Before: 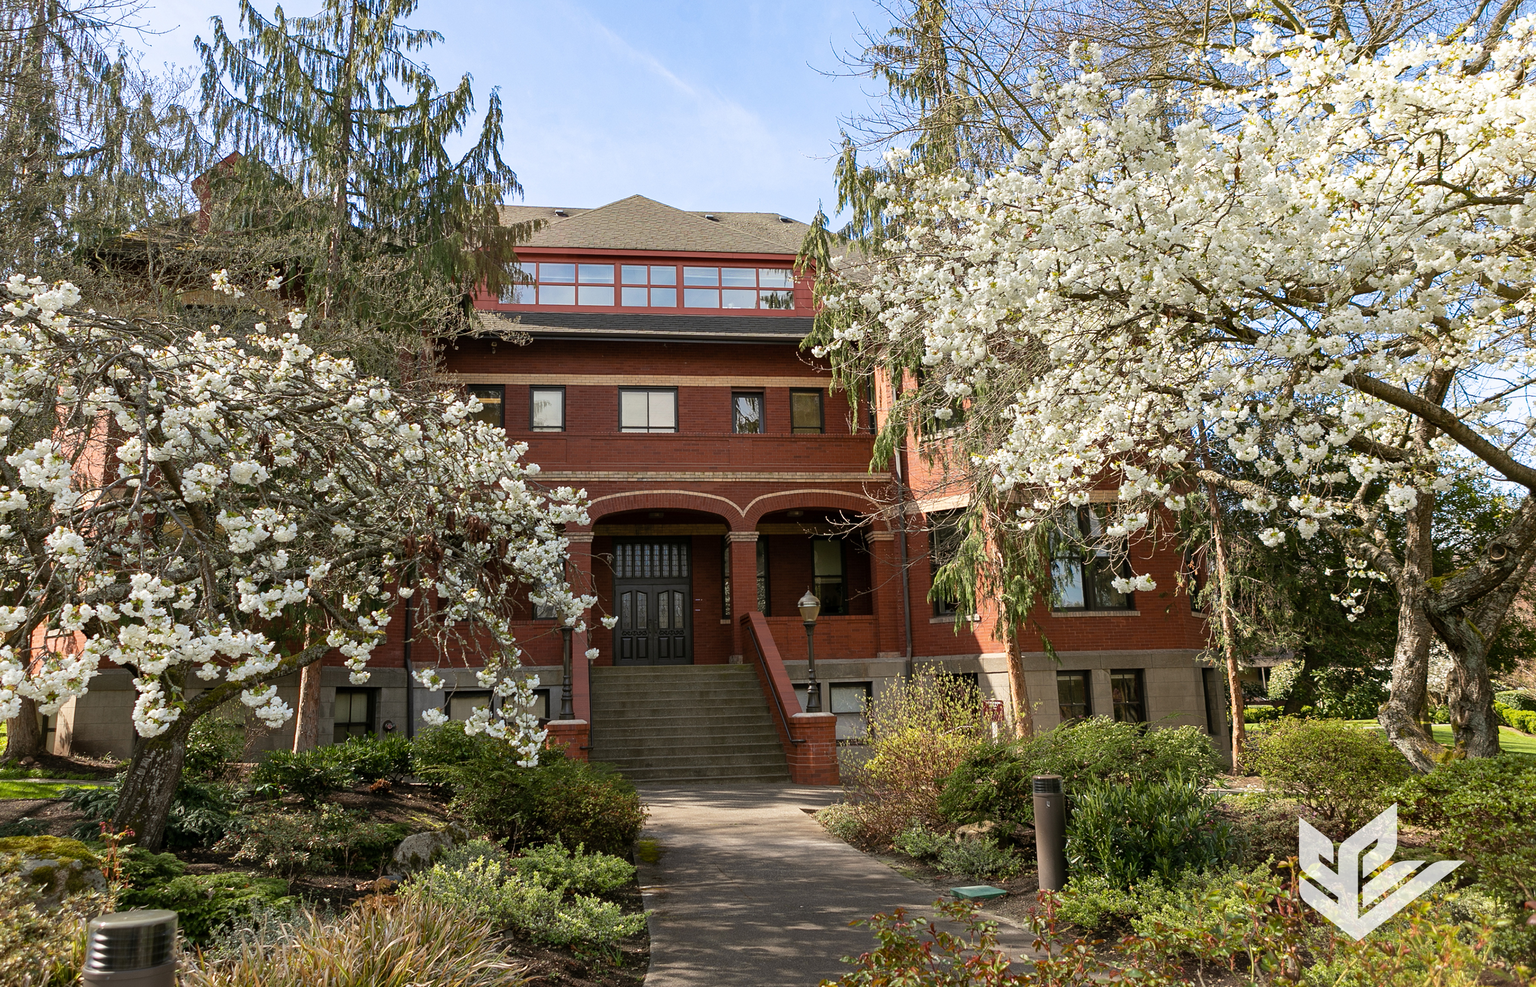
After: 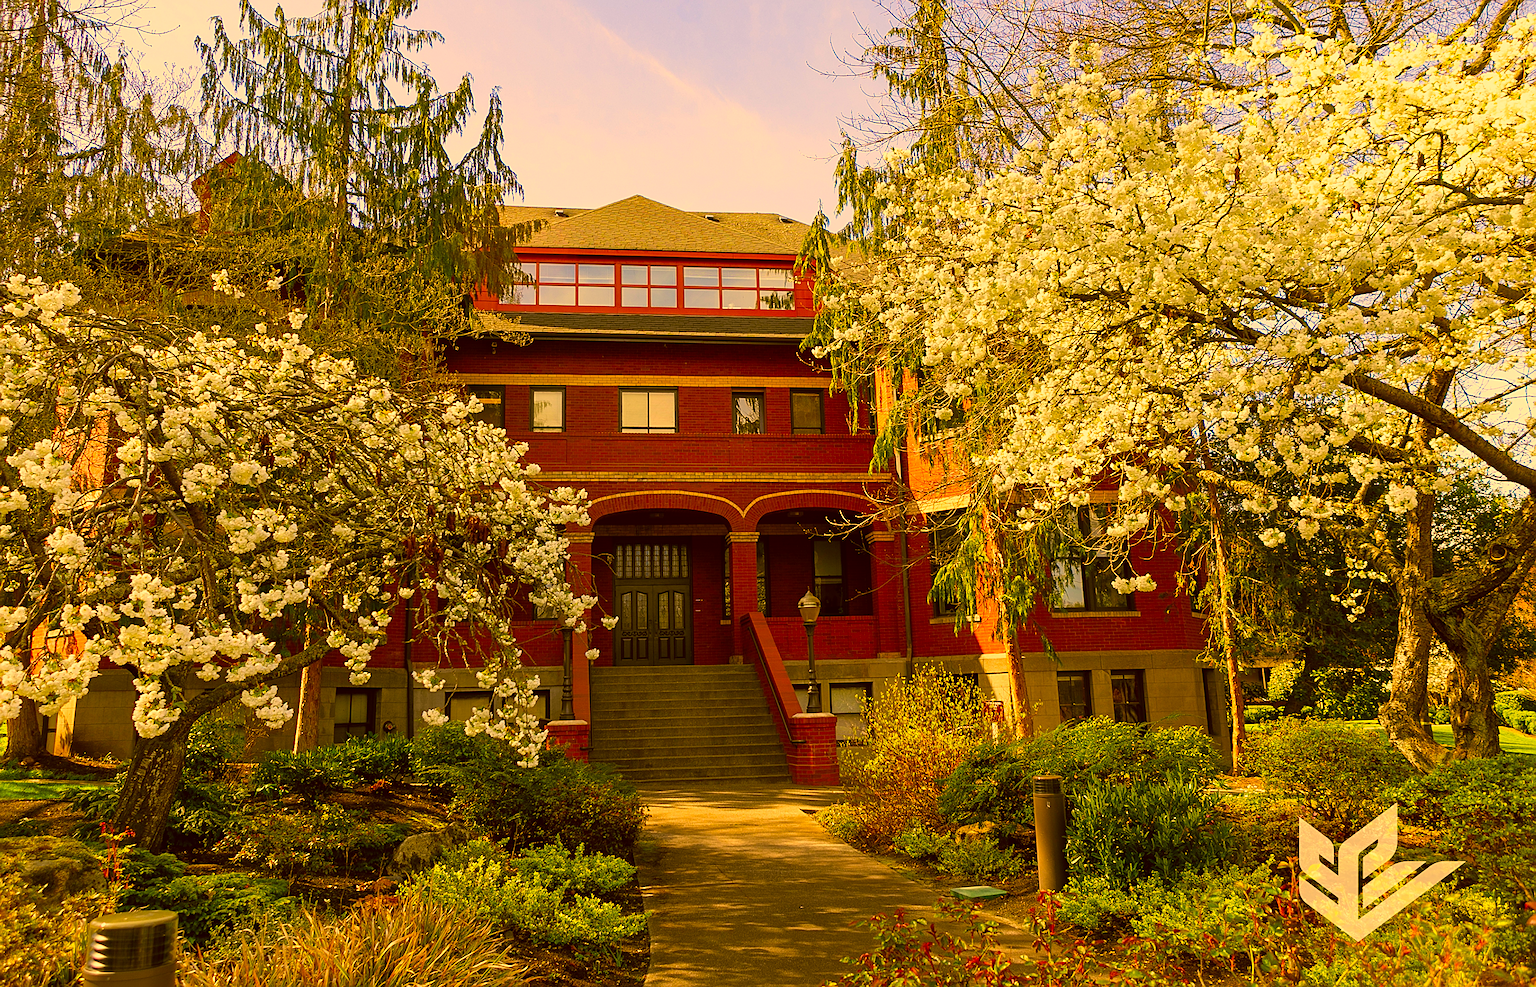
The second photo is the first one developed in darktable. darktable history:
sharpen: on, module defaults
color correction: highlights a* 10.86, highlights b* 29.99, shadows a* 2.64, shadows b* 16.77, saturation 1.74
